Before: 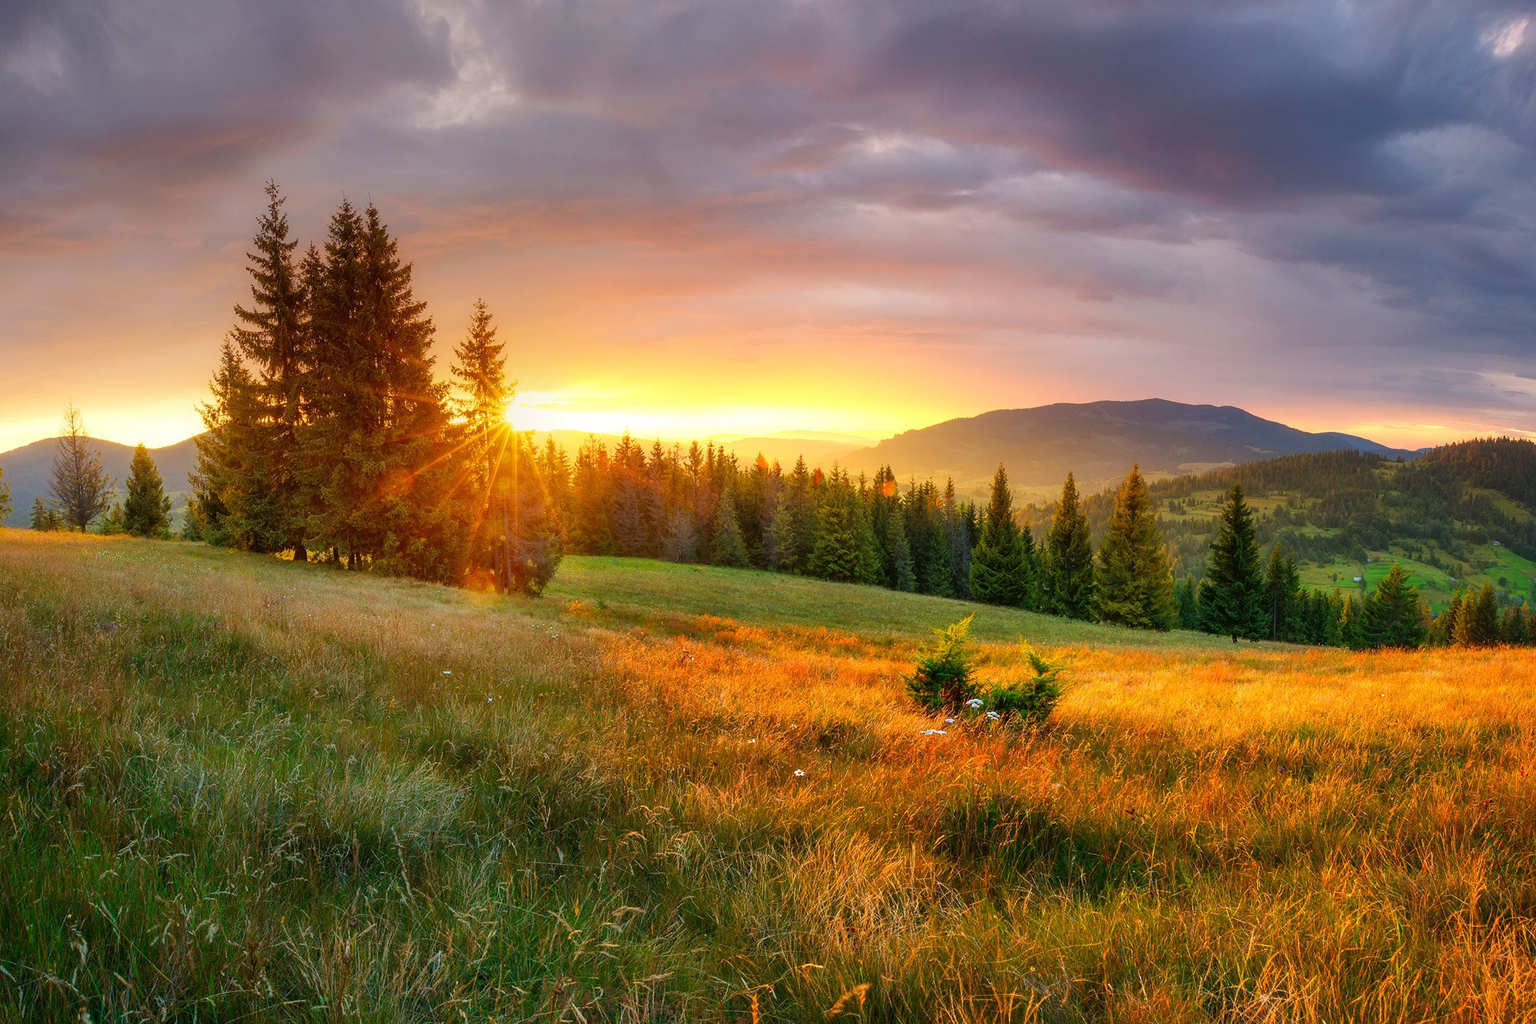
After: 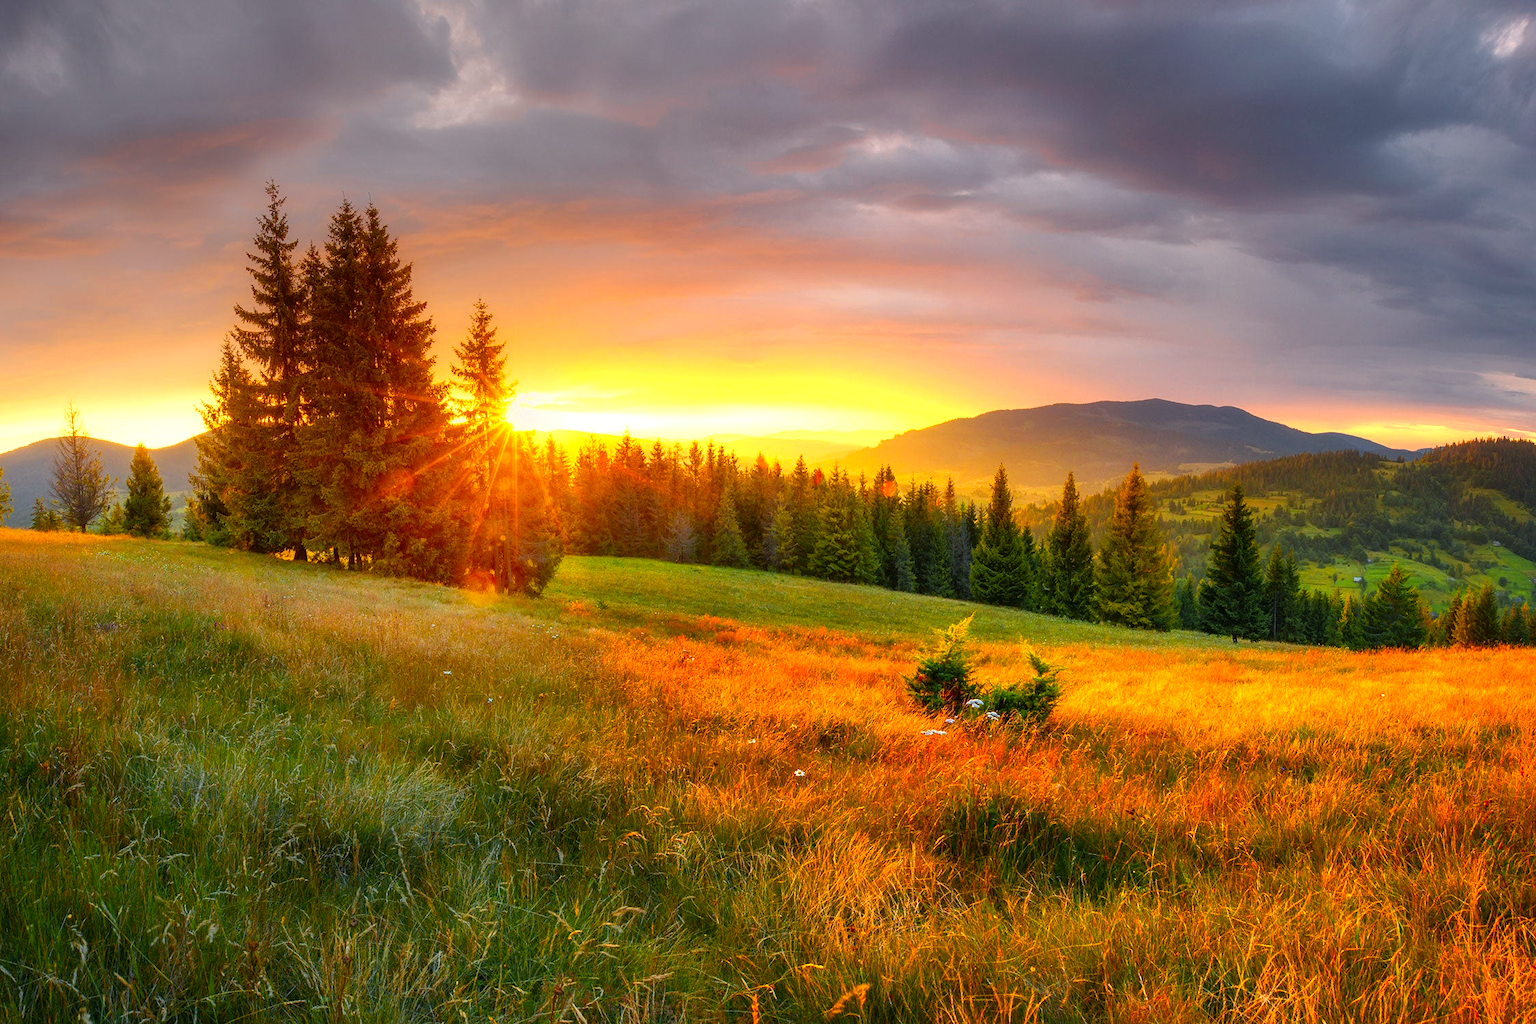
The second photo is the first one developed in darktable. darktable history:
color zones: curves: ch0 [(0, 0.511) (0.143, 0.531) (0.286, 0.56) (0.429, 0.5) (0.571, 0.5) (0.714, 0.5) (0.857, 0.5) (1, 0.5)]; ch1 [(0, 0.525) (0.143, 0.705) (0.286, 0.715) (0.429, 0.35) (0.571, 0.35) (0.714, 0.35) (0.857, 0.4) (1, 0.4)]; ch2 [(0, 0.572) (0.143, 0.512) (0.286, 0.473) (0.429, 0.45) (0.571, 0.5) (0.714, 0.5) (0.857, 0.518) (1, 0.518)]
